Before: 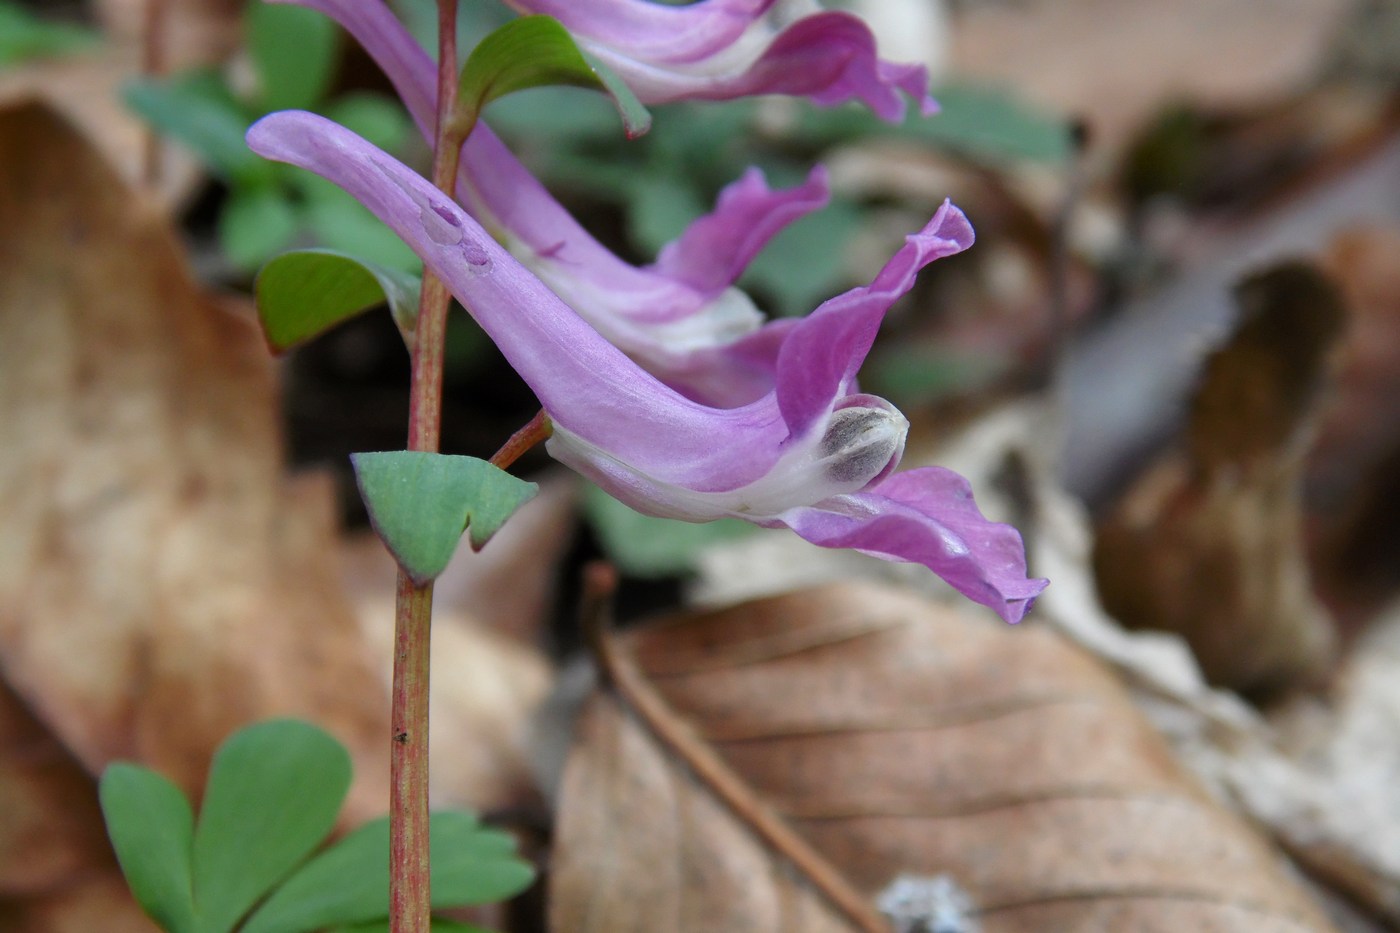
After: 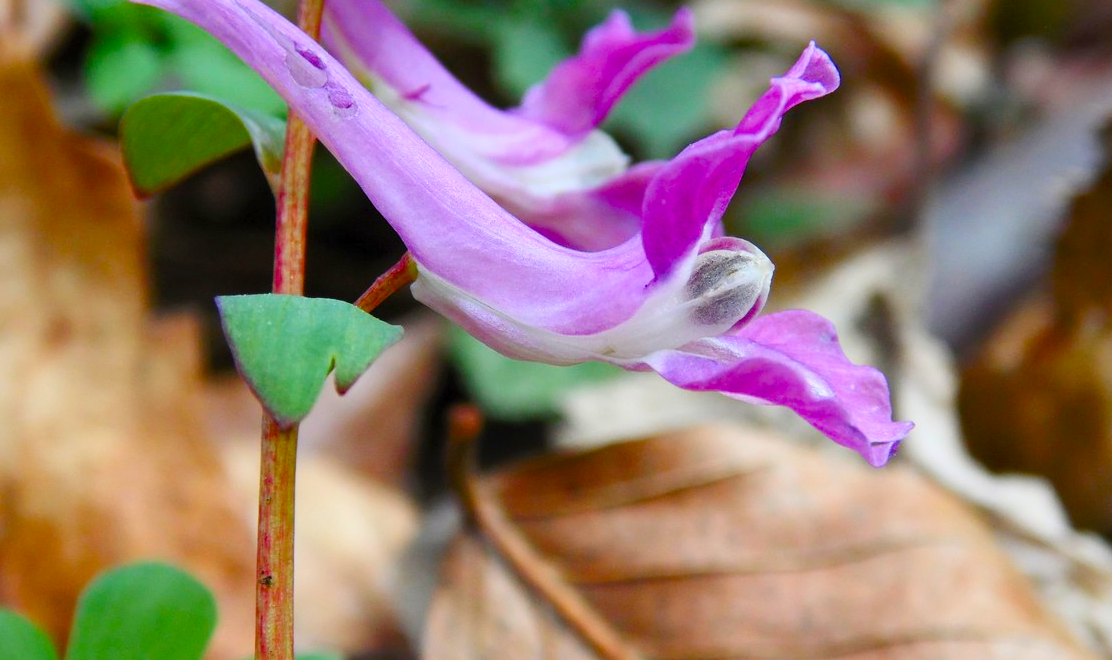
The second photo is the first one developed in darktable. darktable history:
contrast brightness saturation: contrast 0.2, brightness 0.16, saturation 0.22
crop: left 9.712%, top 16.928%, right 10.845%, bottom 12.332%
color balance rgb: perceptual saturation grading › global saturation 35%, perceptual saturation grading › highlights -25%, perceptual saturation grading › shadows 50%
rotate and perspective: crop left 0, crop top 0
